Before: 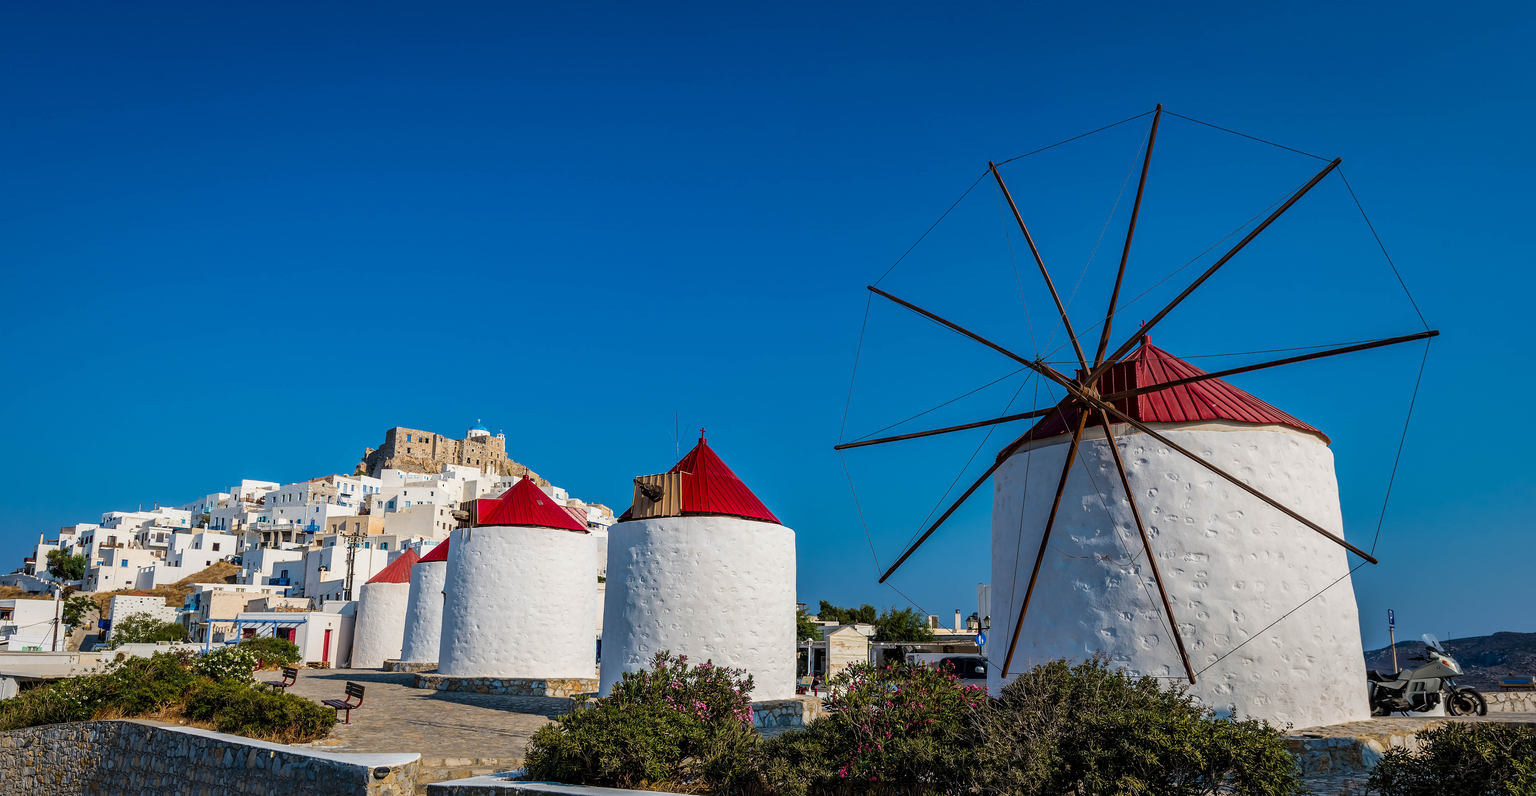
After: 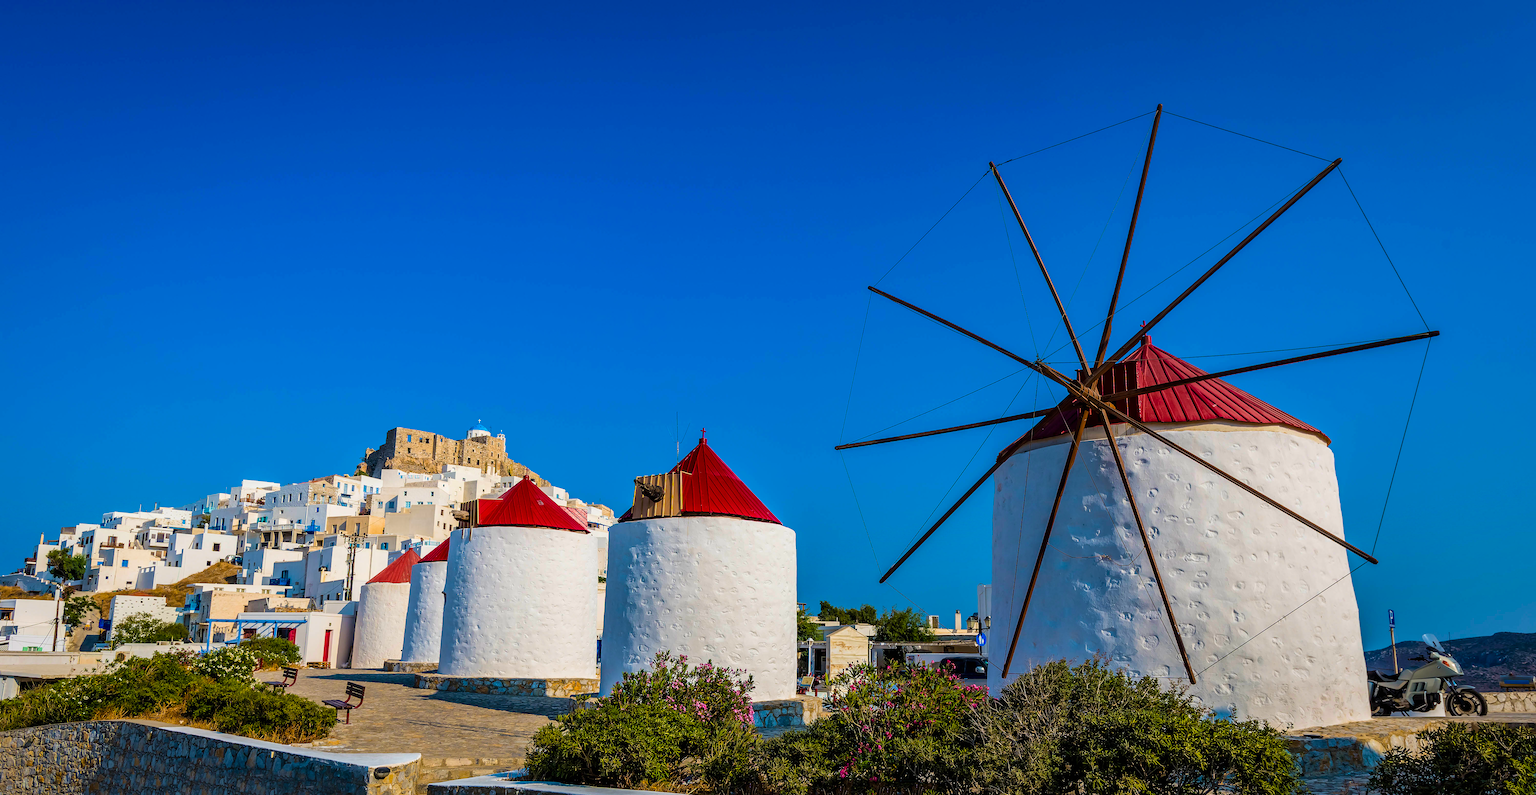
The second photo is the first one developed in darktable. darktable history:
velvia: on, module defaults
color balance rgb: linear chroma grading › global chroma 13.3%, global vibrance 41.49%
